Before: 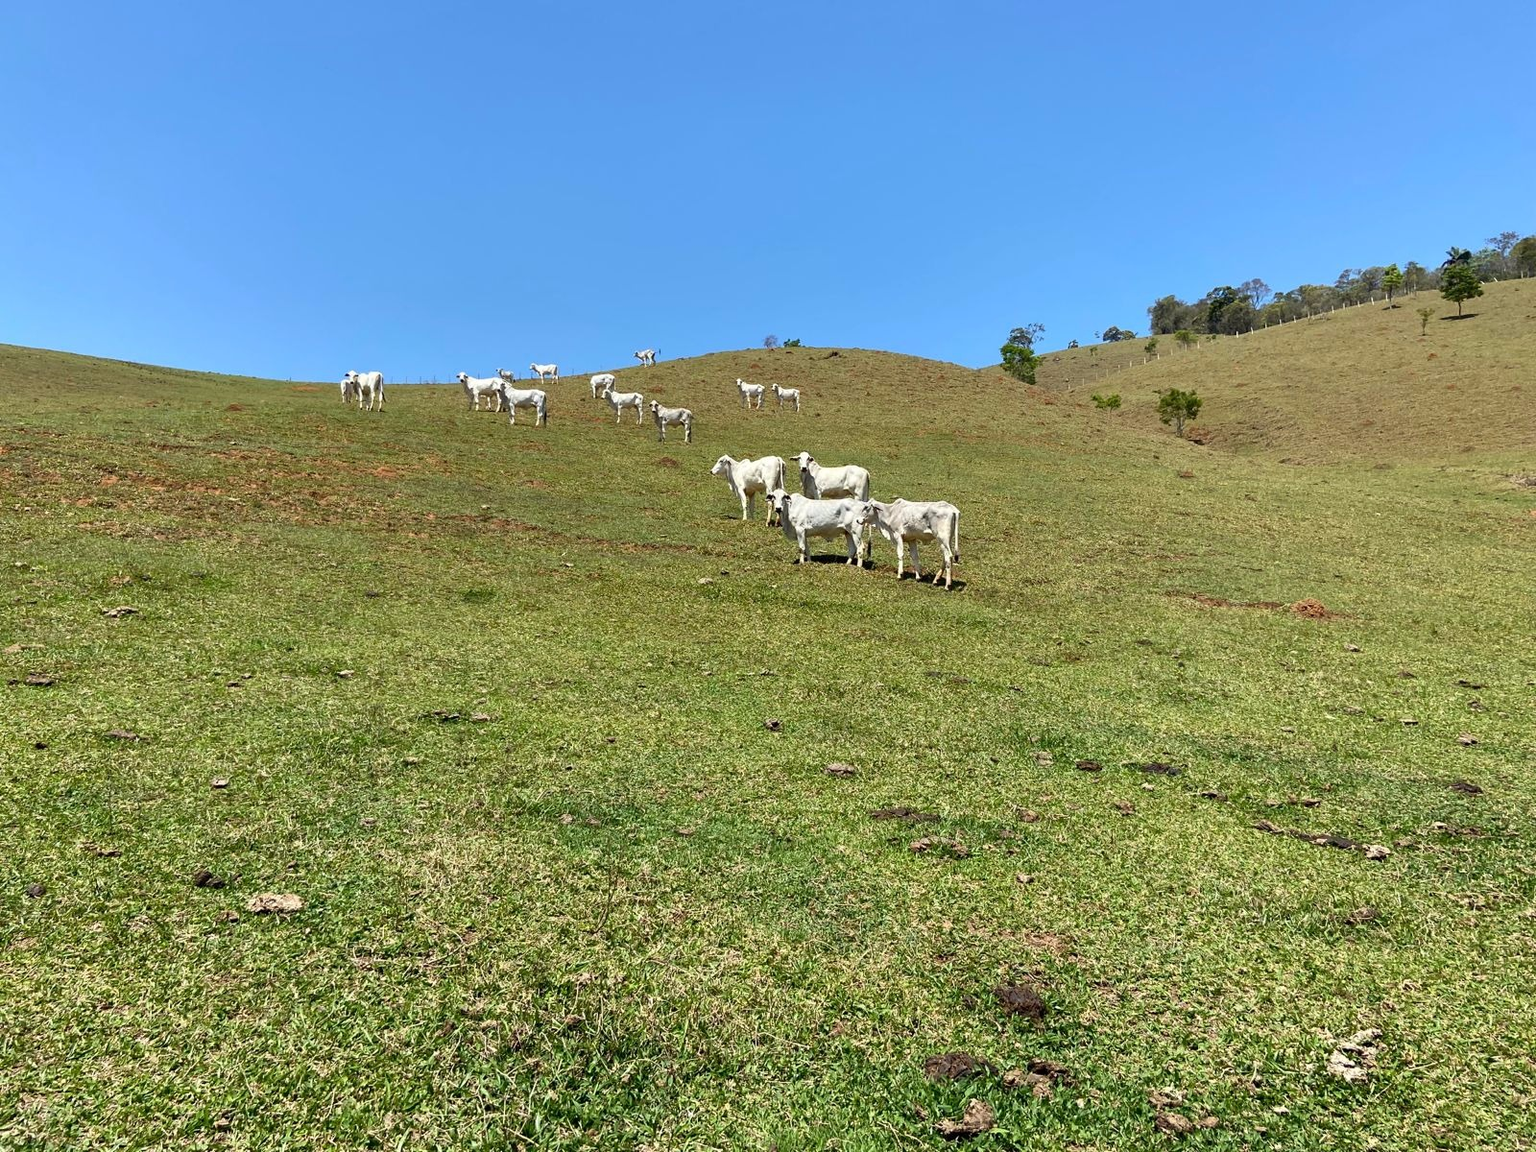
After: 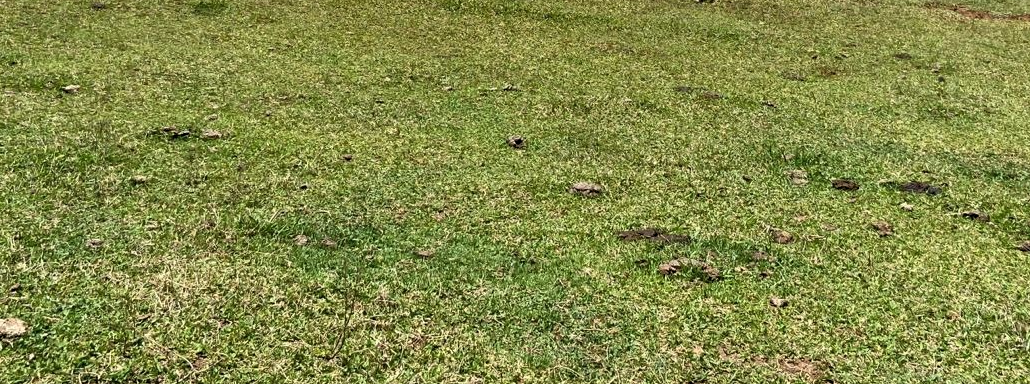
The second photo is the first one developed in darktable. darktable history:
levels: levels [0.026, 0.507, 0.987]
crop: left 18.091%, top 51.13%, right 17.525%, bottom 16.85%
